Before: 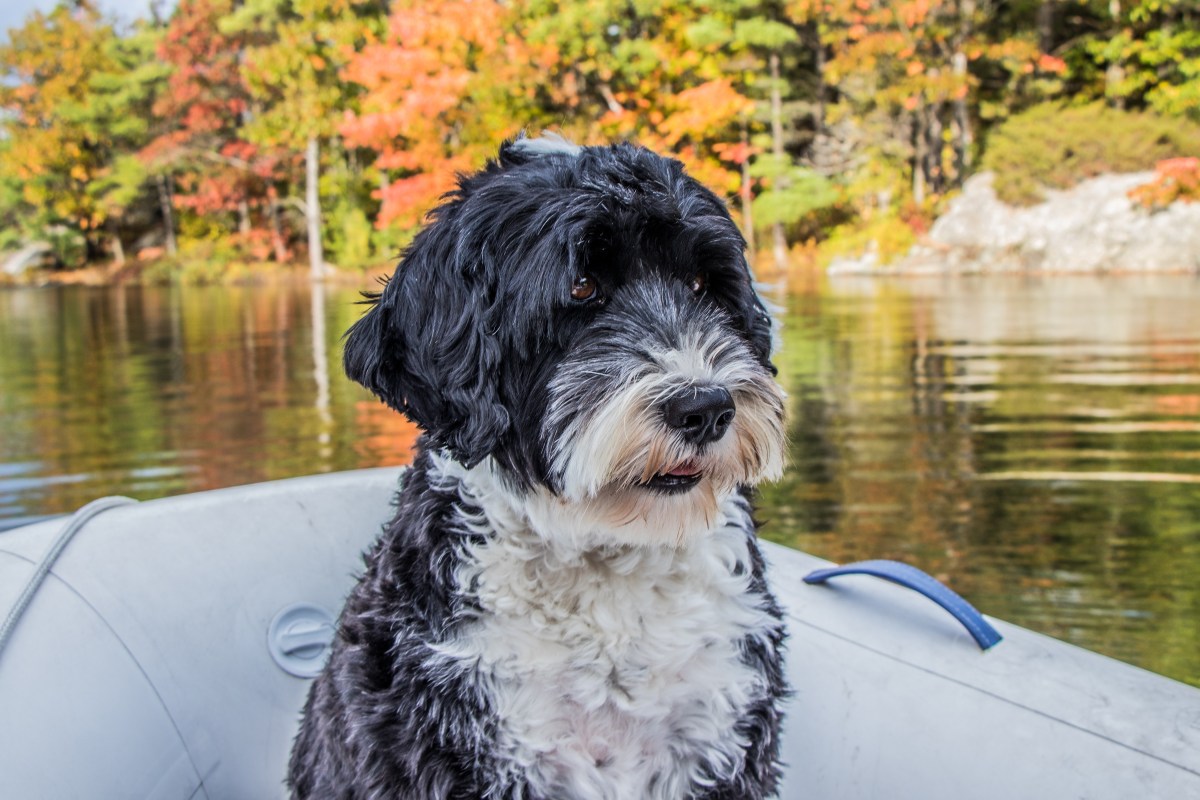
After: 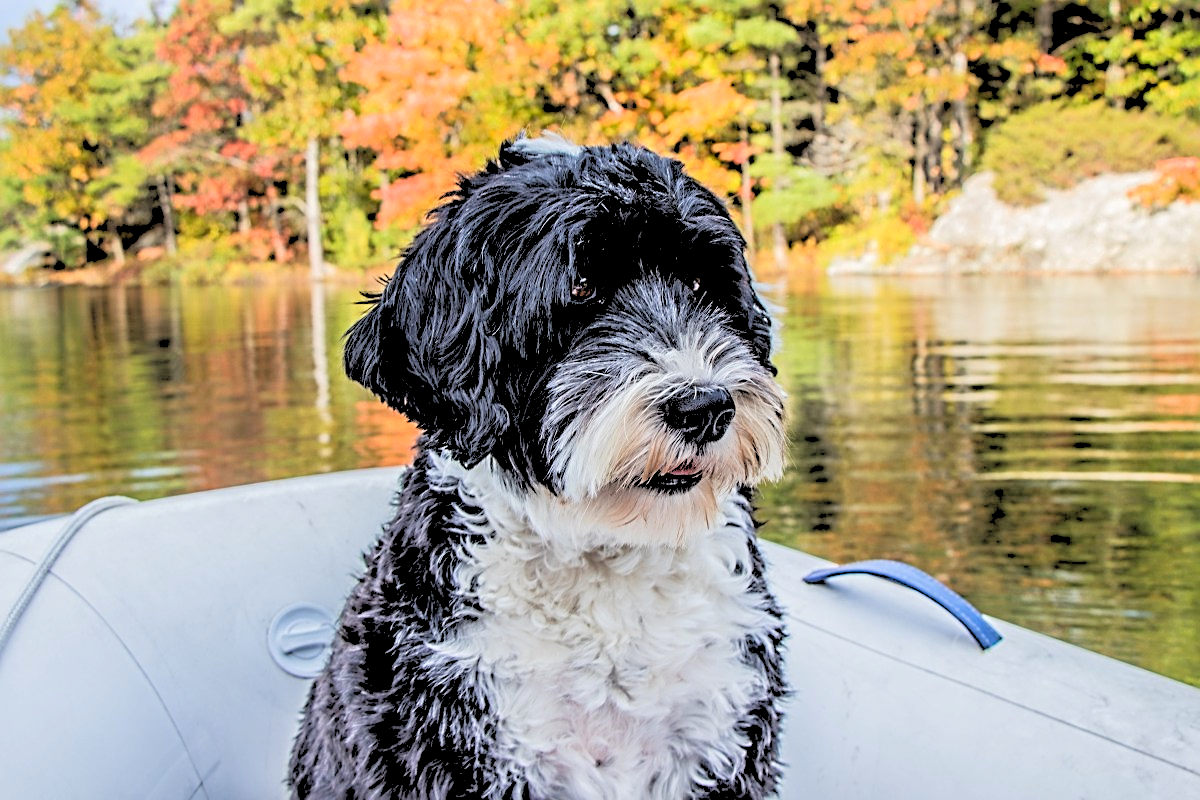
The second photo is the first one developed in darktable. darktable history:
sharpen: radius 2.531, amount 0.628
rgb levels: levels [[0.027, 0.429, 0.996], [0, 0.5, 1], [0, 0.5, 1]]
